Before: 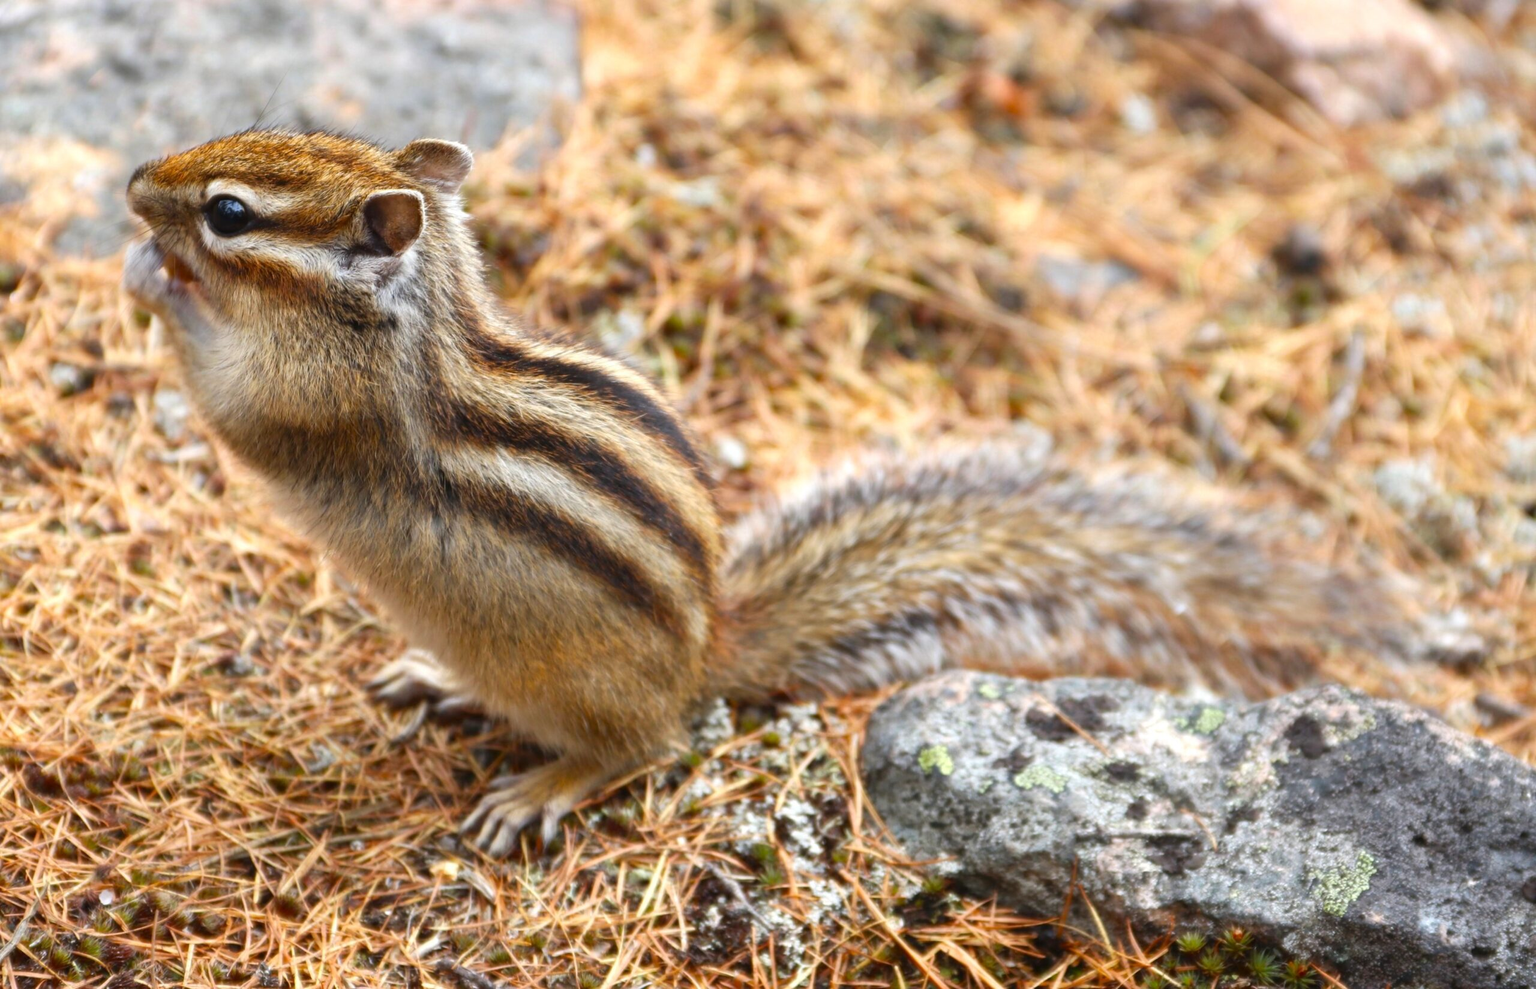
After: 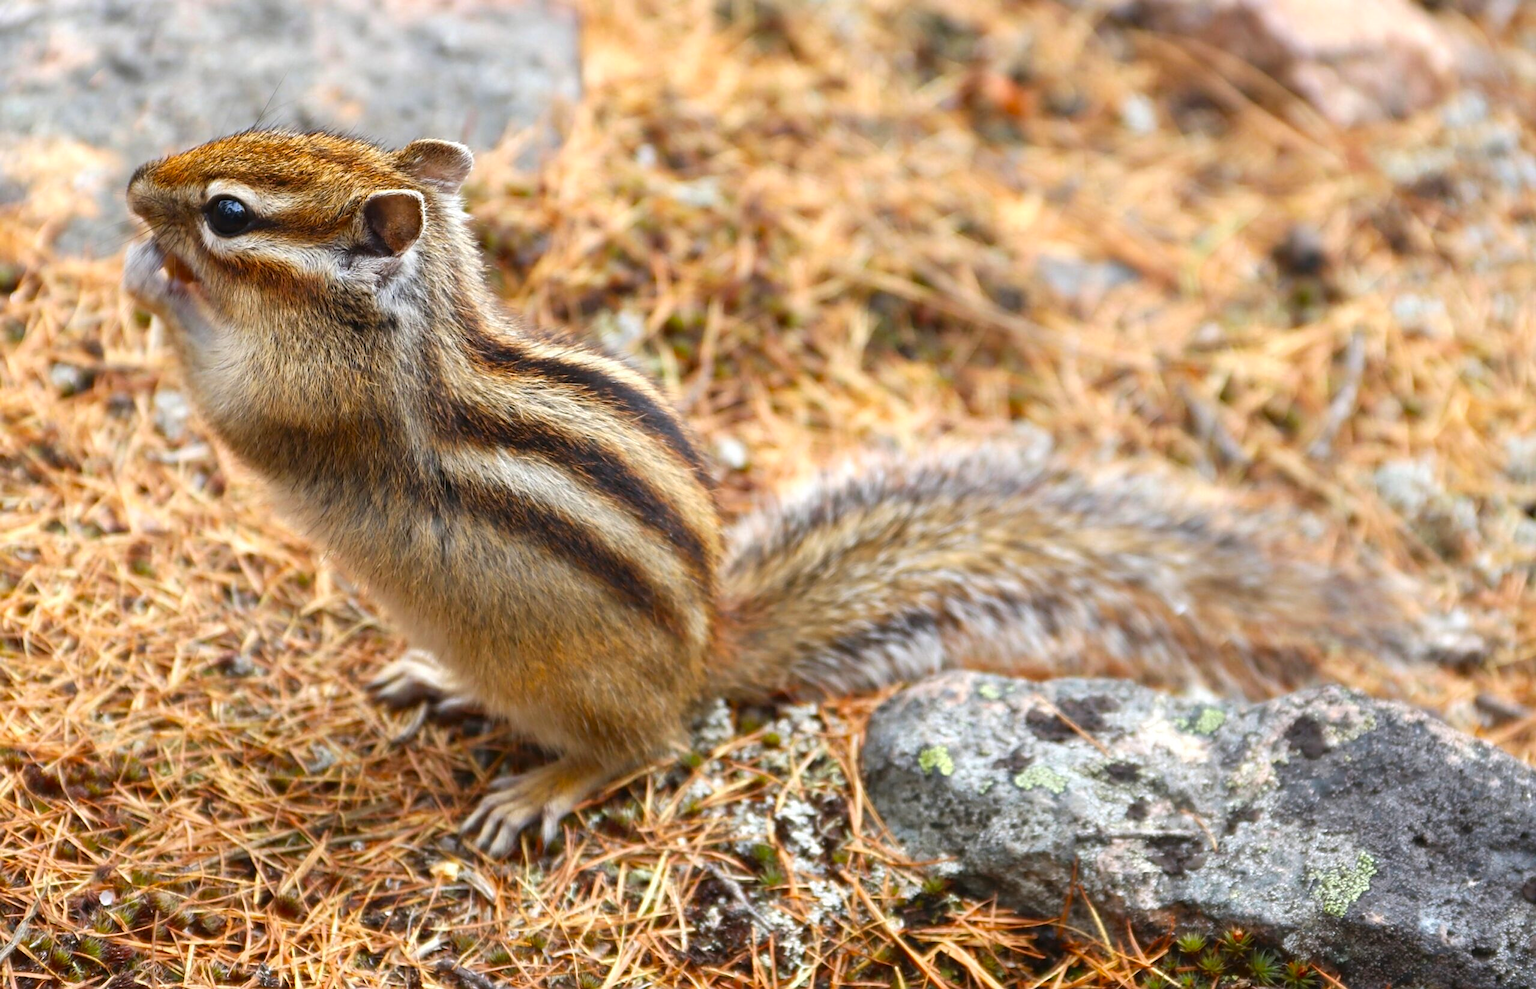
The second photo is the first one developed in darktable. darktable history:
color correction: saturation 1.1
sharpen: on, module defaults
